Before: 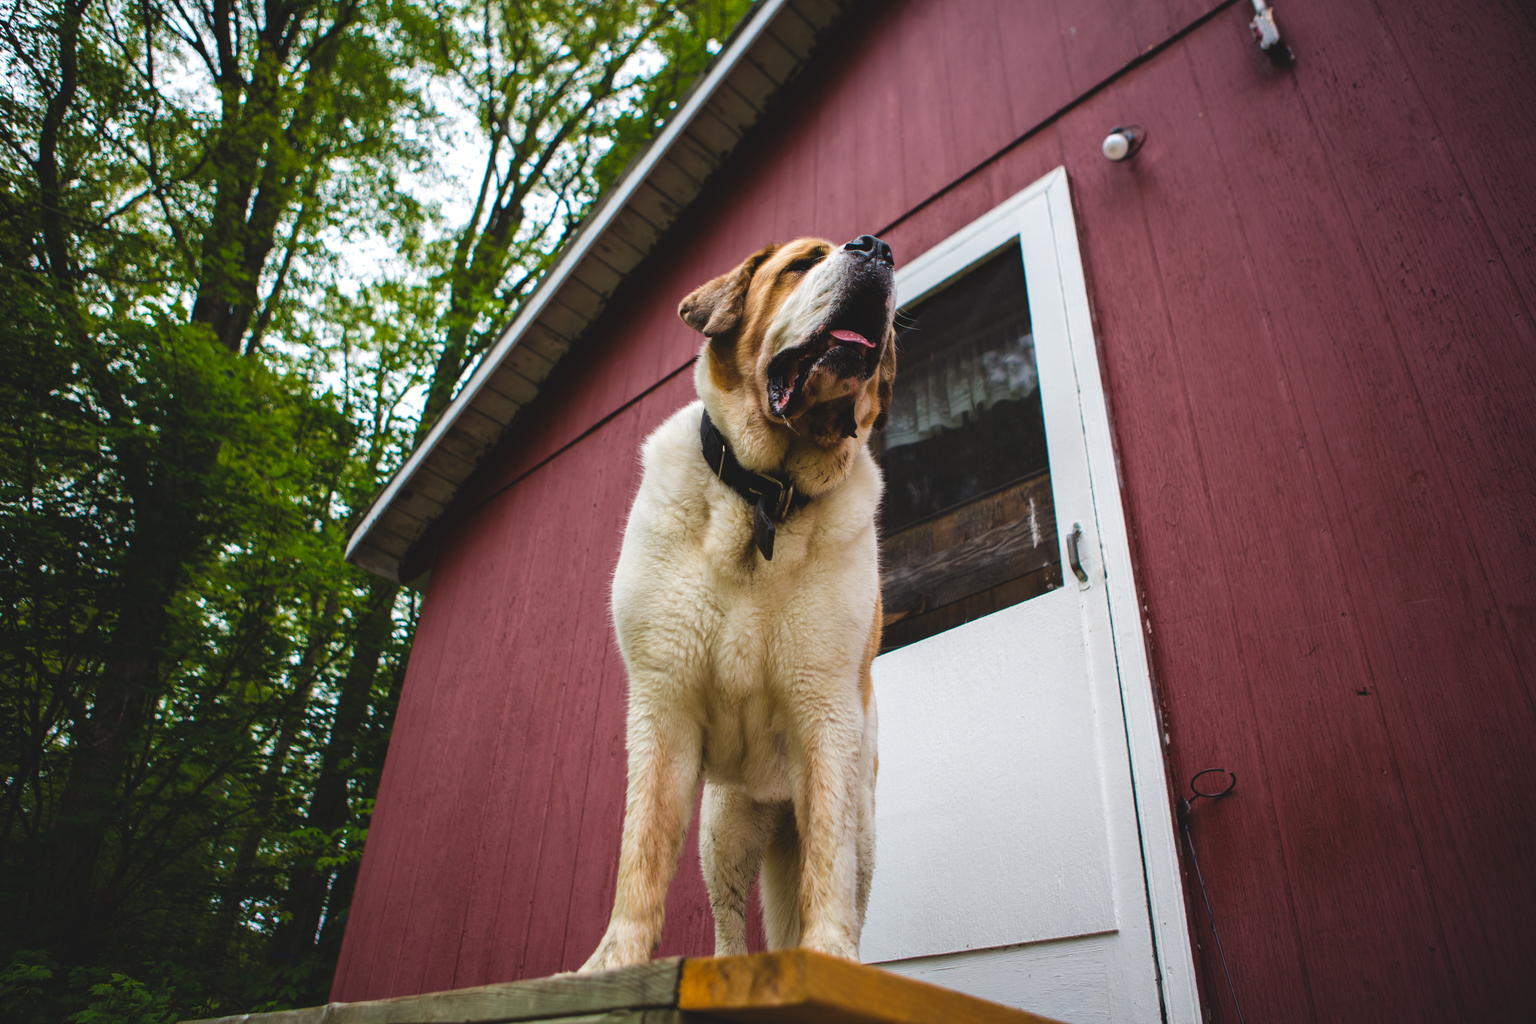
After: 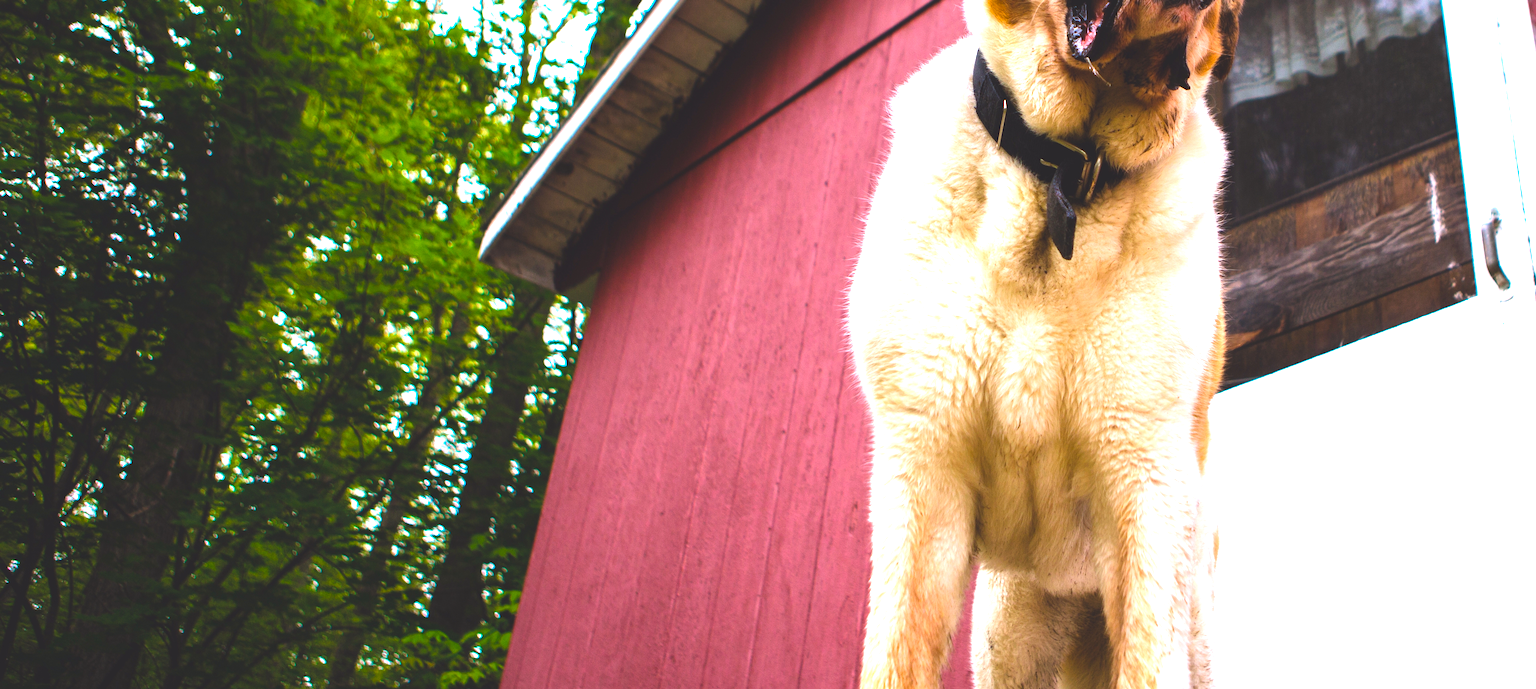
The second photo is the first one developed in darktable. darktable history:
exposure: black level correction 0, exposure 1.2 EV, compensate exposure bias true, compensate highlight preservation false
color balance: contrast 6.48%, output saturation 113.3%
white balance: red 1.05, blue 1.072
crop: top 36.498%, right 27.964%, bottom 14.995%
